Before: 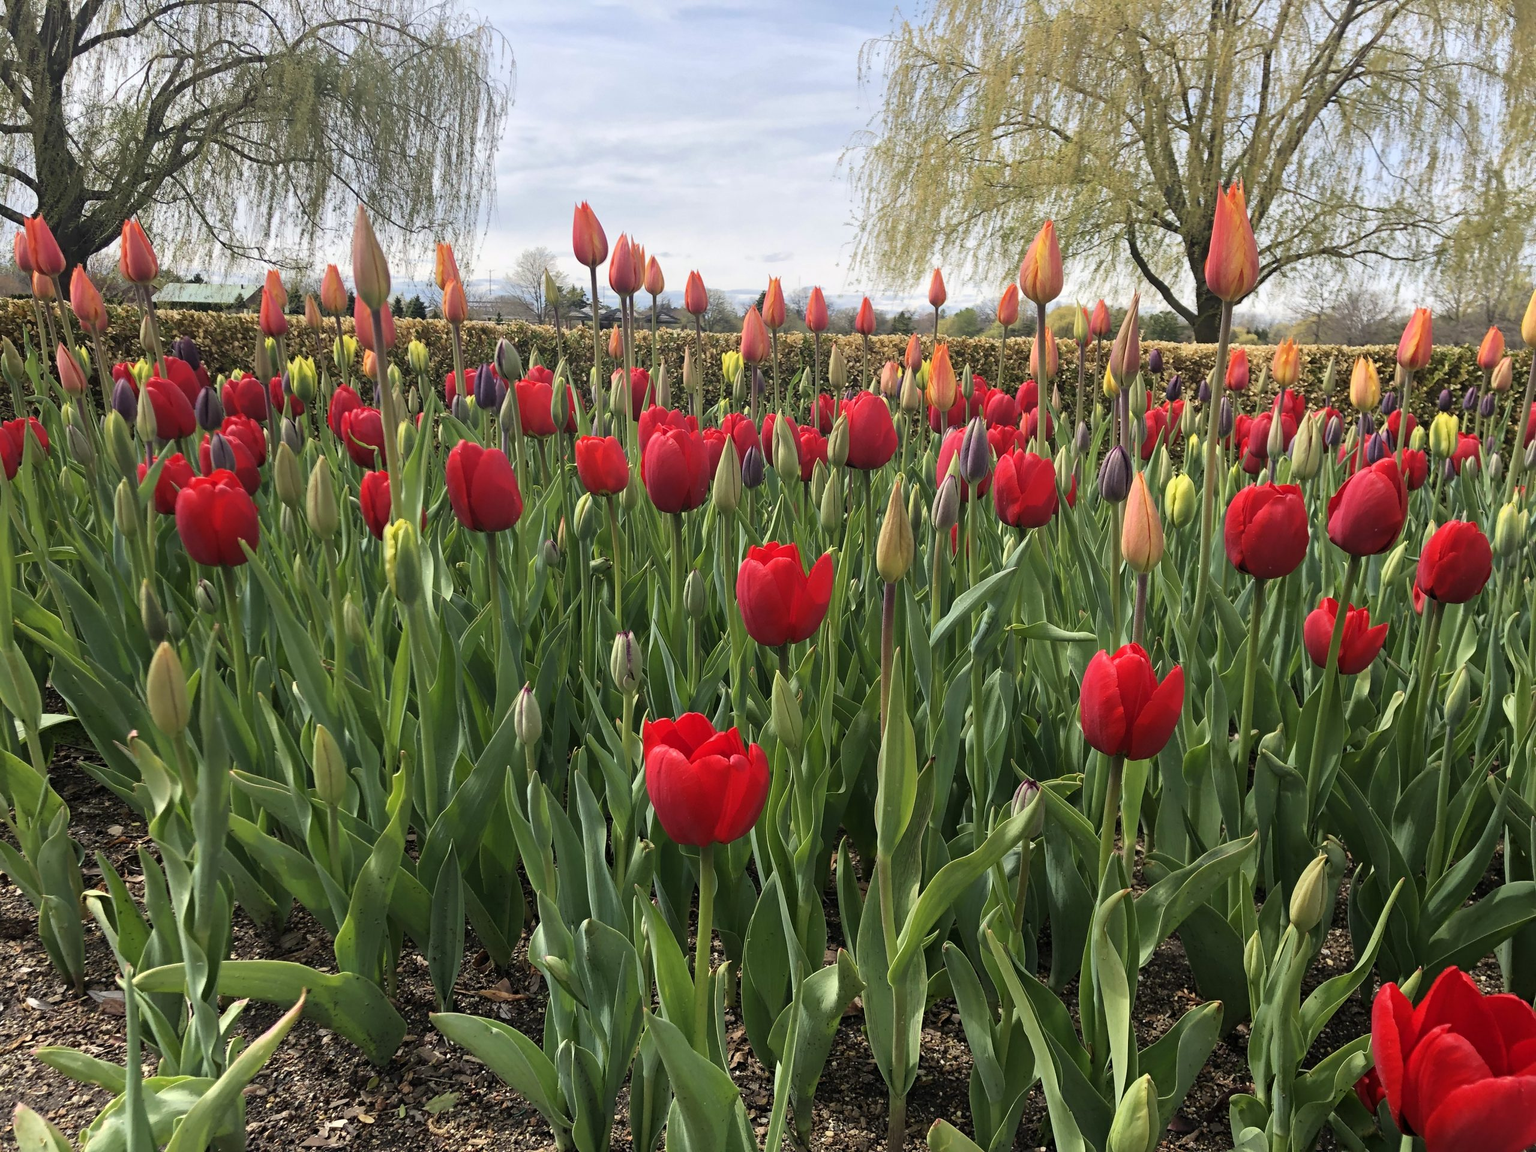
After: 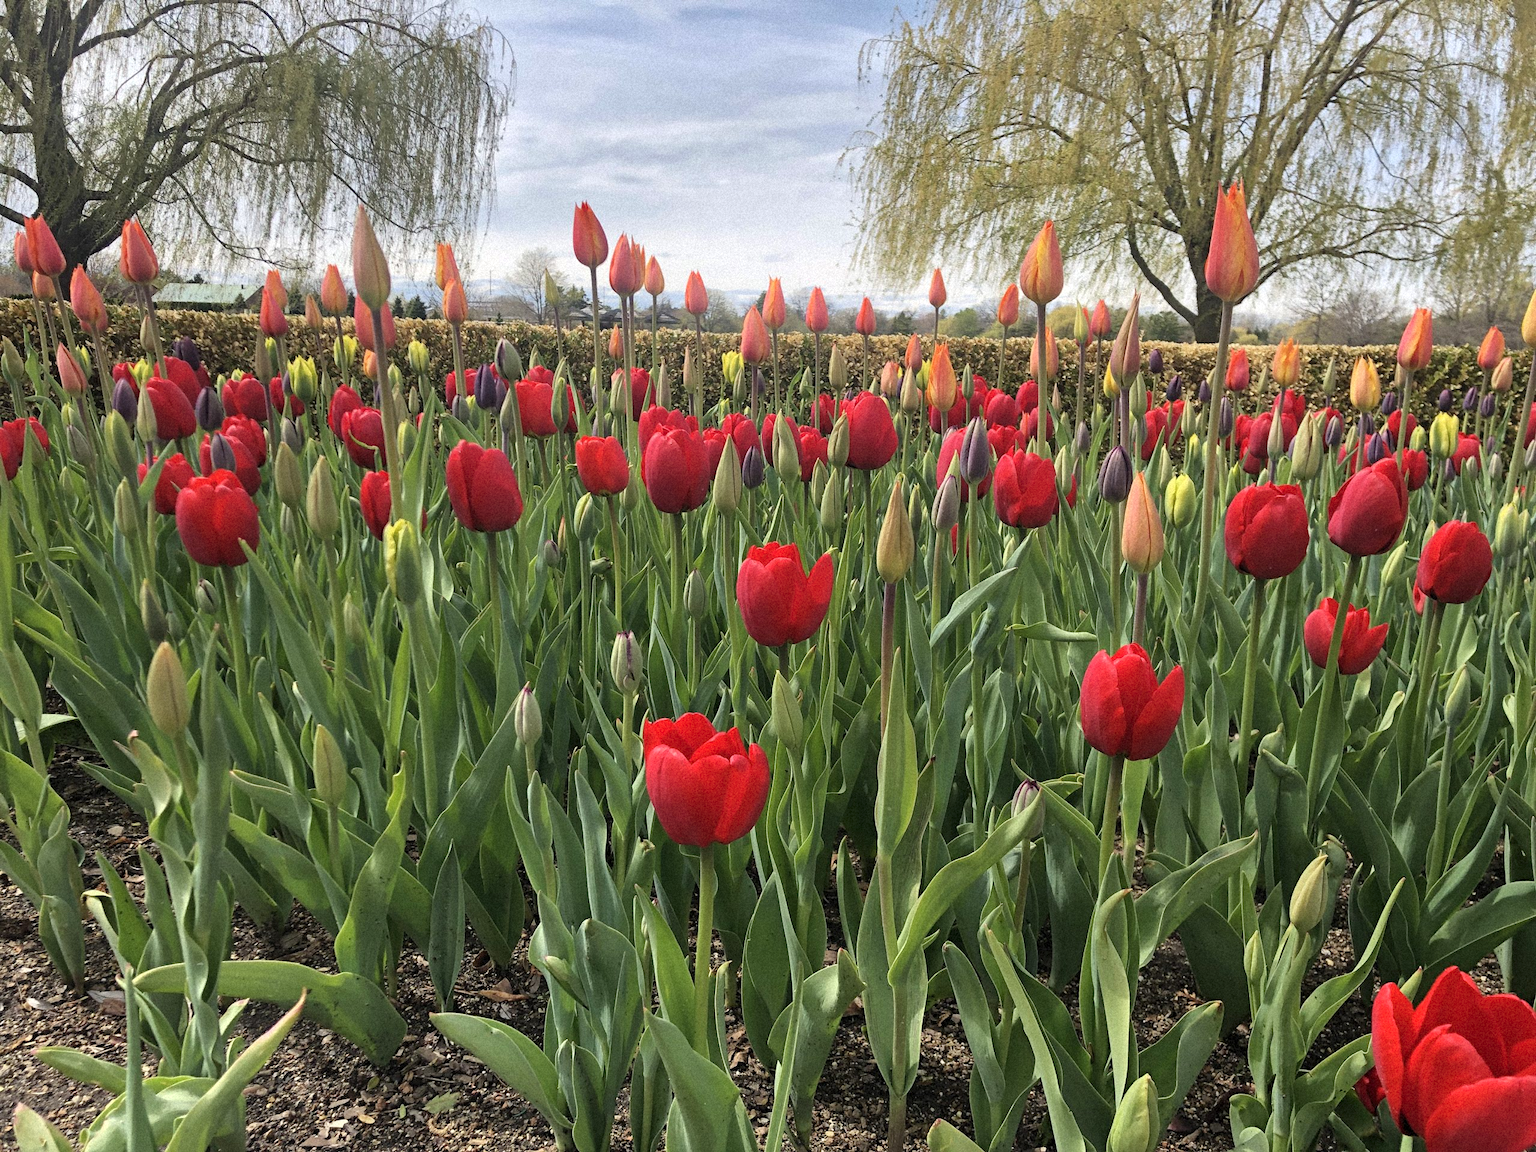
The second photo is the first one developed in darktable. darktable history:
grain: mid-tones bias 0%
rgb levels: preserve colors max RGB
bloom: size 15%, threshold 97%, strength 7%
shadows and highlights: white point adjustment 1, soften with gaussian
